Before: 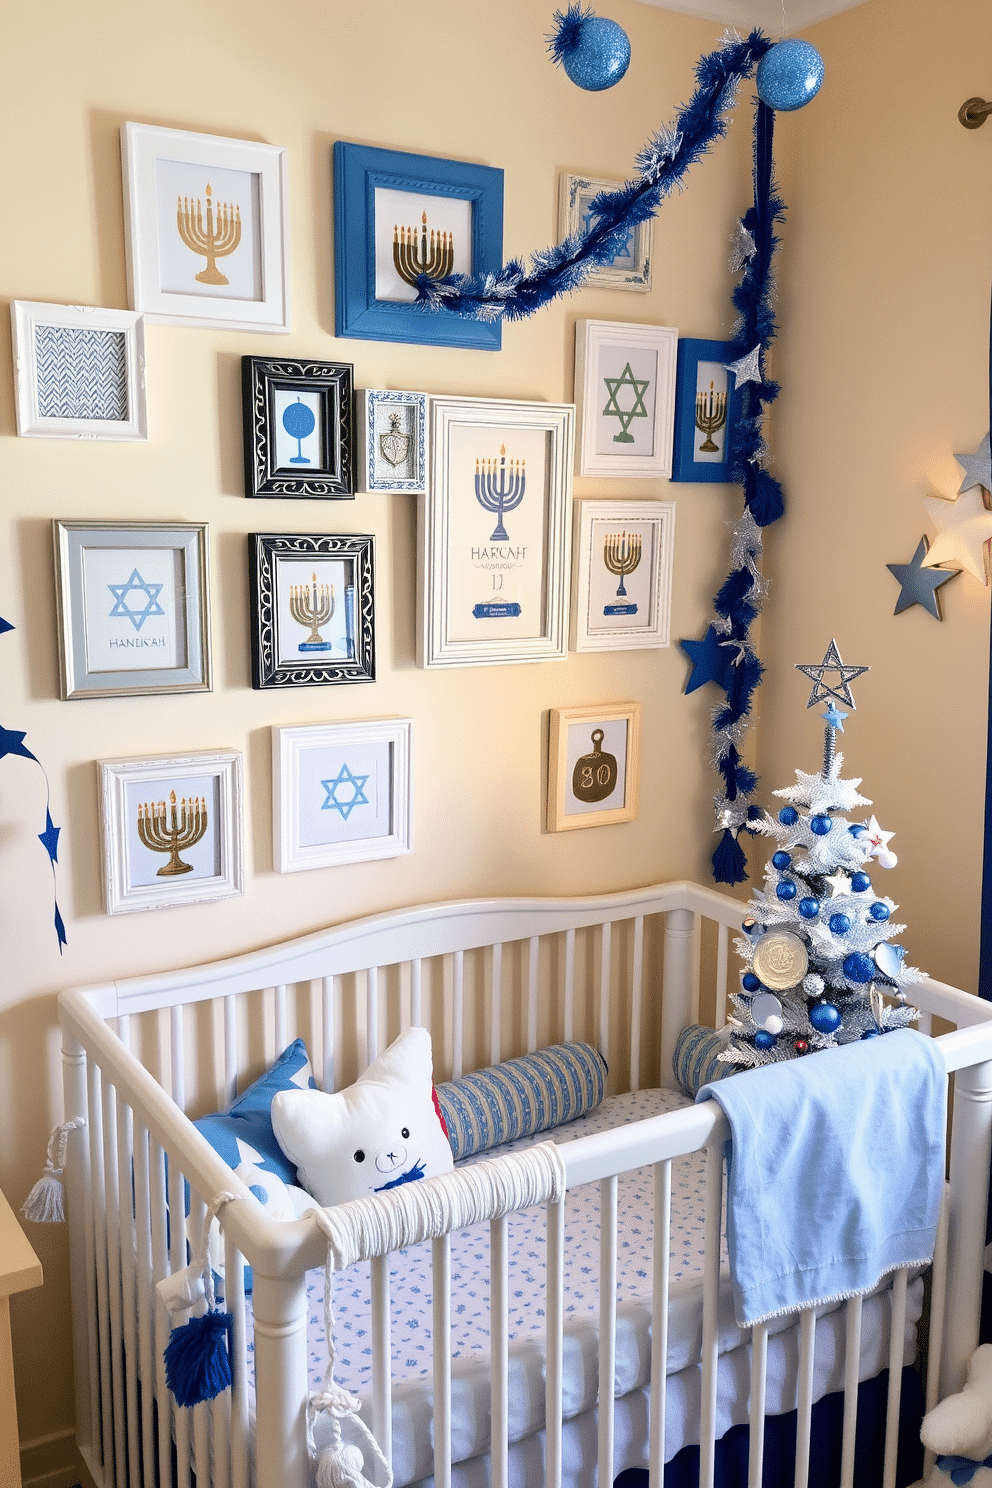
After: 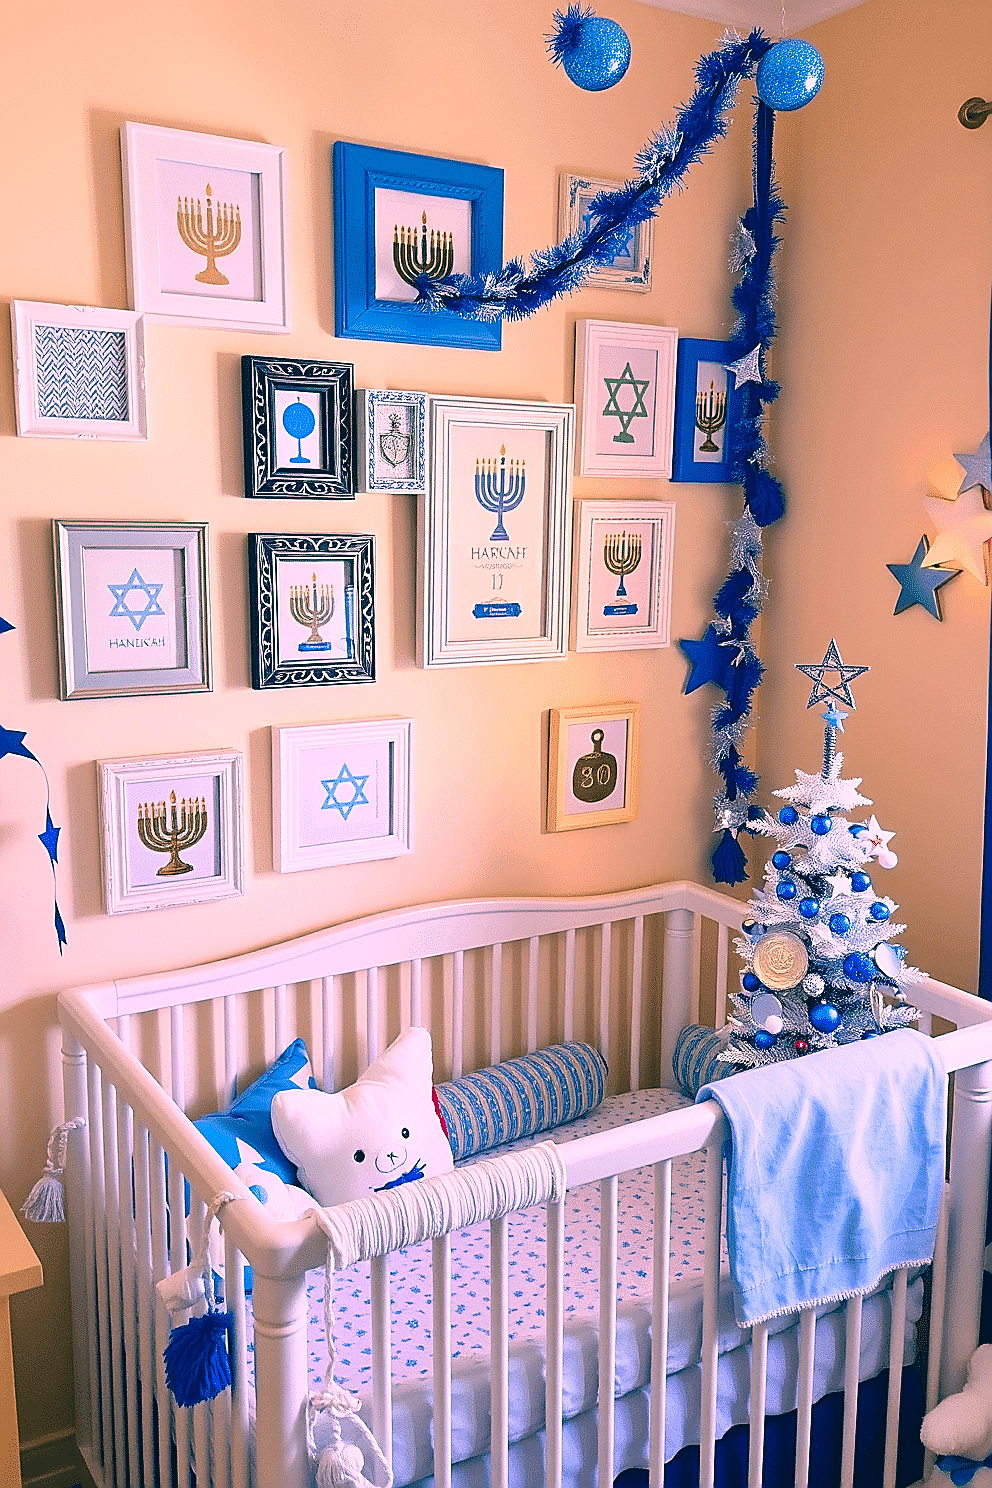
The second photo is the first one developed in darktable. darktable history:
levels: black 0.039%
sharpen: radius 1.399, amount 1.259, threshold 0.636
color correction: highlights a* 16.92, highlights b* 0.254, shadows a* -15.39, shadows b* -13.94, saturation 1.48
